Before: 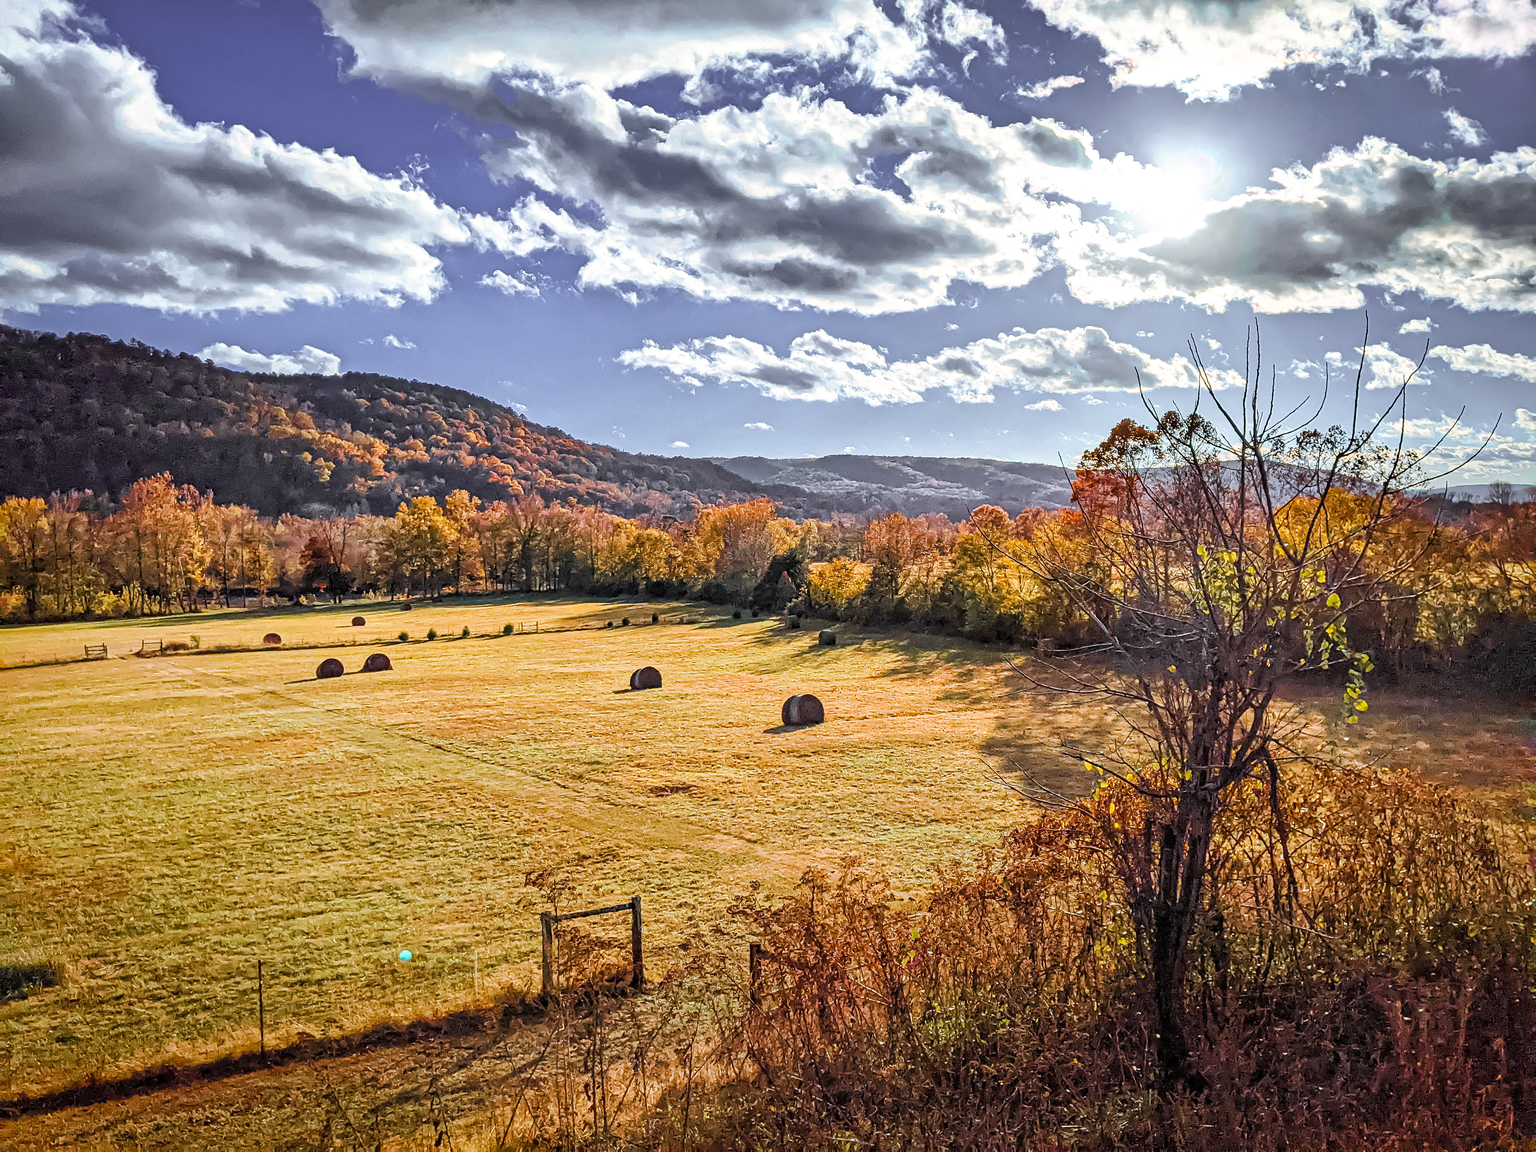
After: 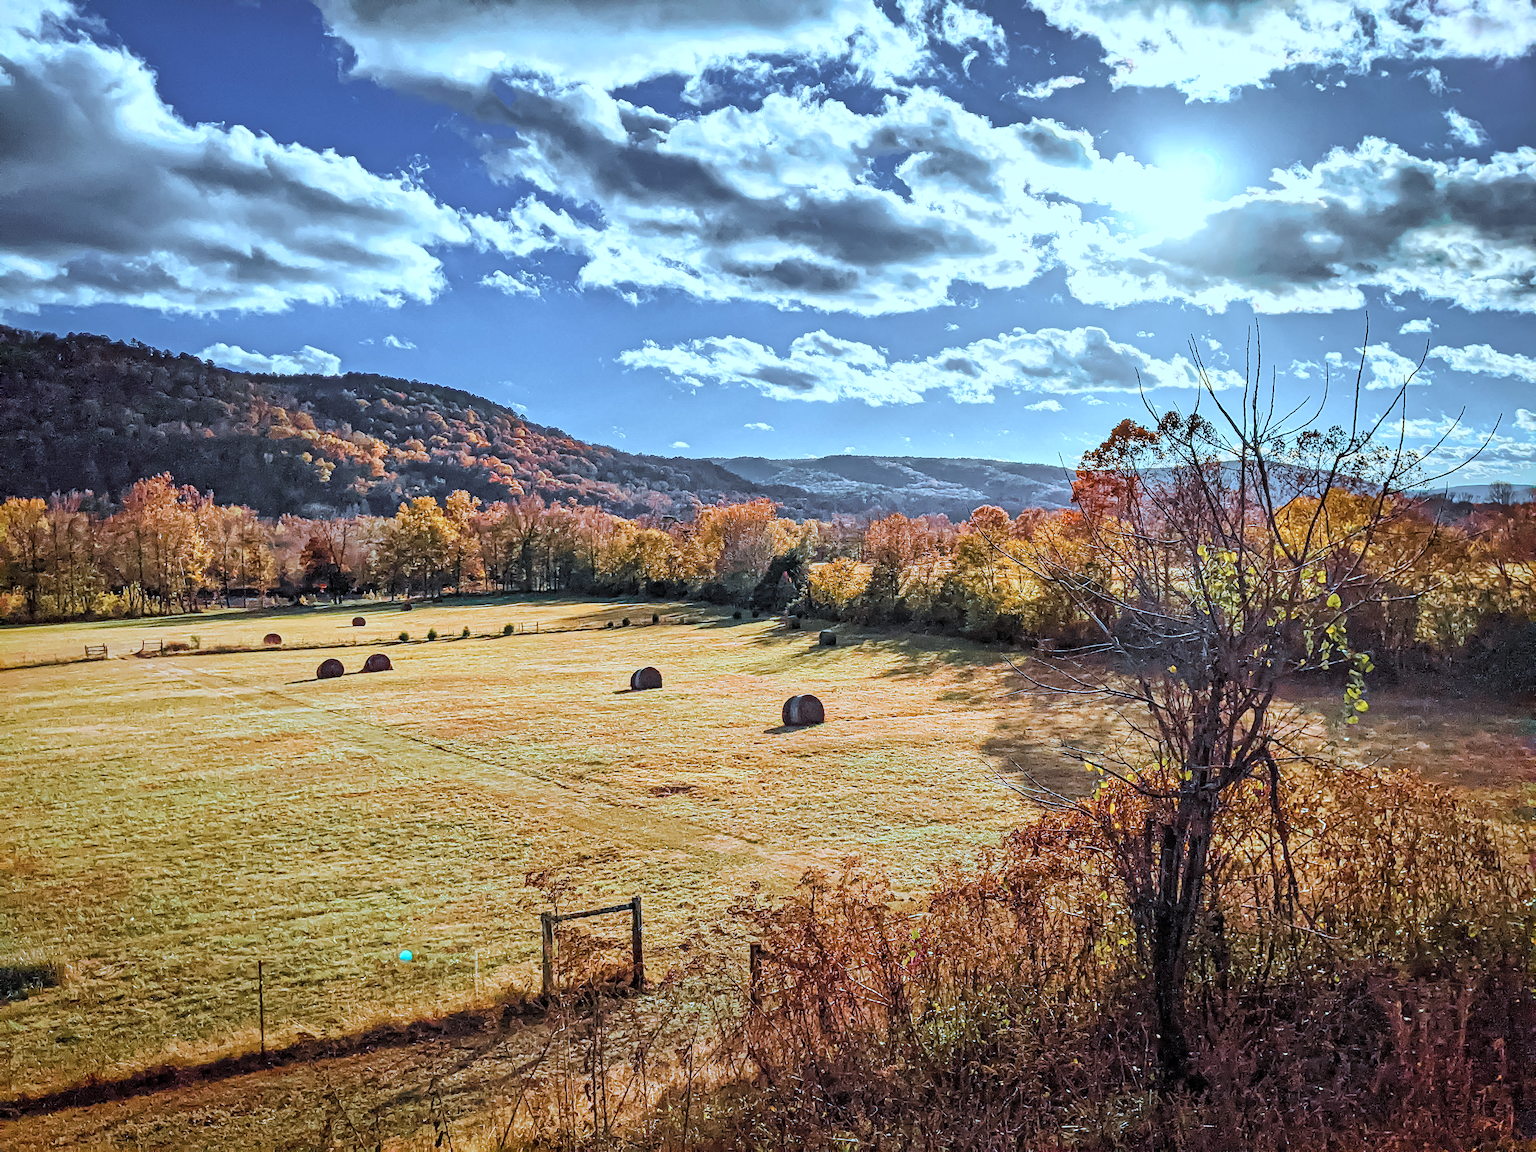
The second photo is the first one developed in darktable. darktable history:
base curve: preserve colors none
color correction: highlights a* -9.57, highlights b* -20.93
